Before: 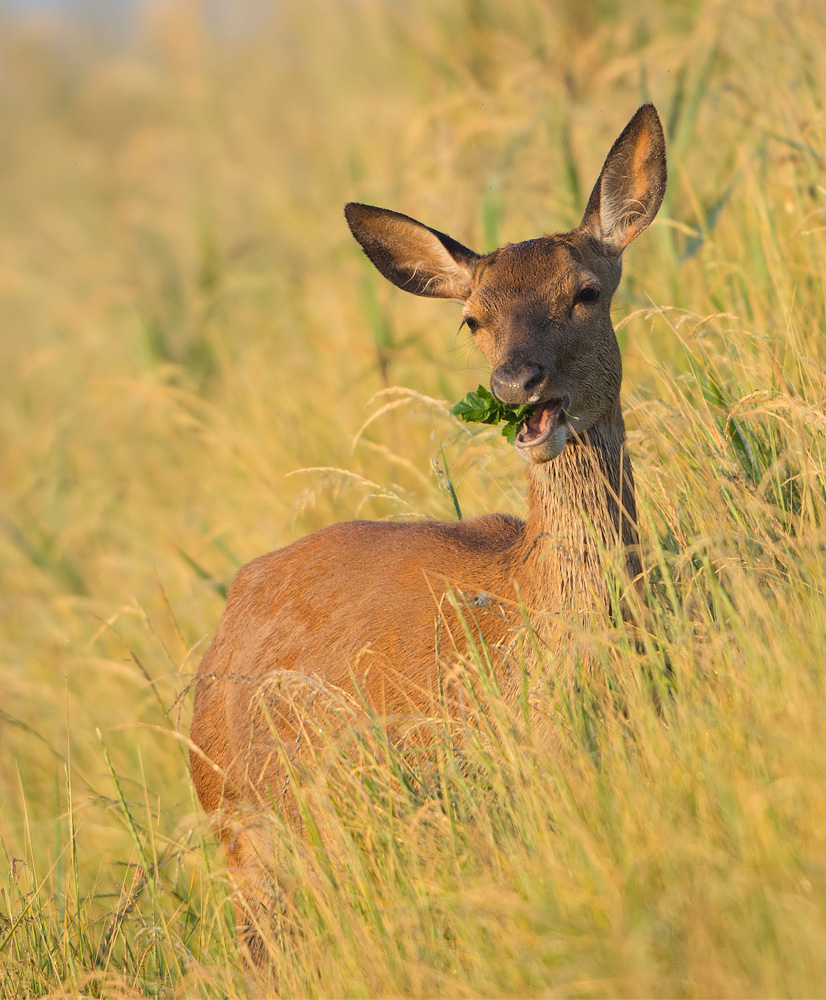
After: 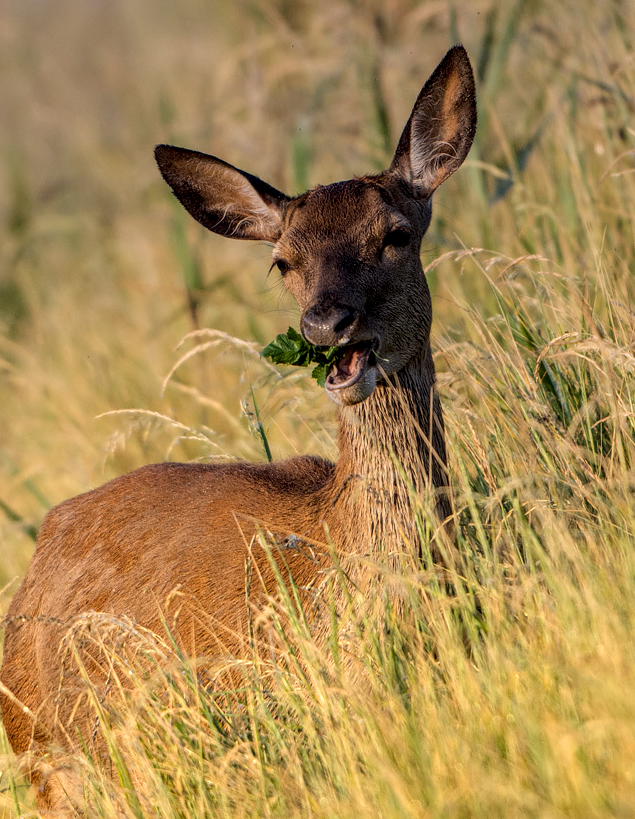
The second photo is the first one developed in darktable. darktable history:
crop: left 23.095%, top 5.827%, bottom 11.854%
graduated density: hue 238.83°, saturation 50%
local contrast: highlights 0%, shadows 0%, detail 182%
